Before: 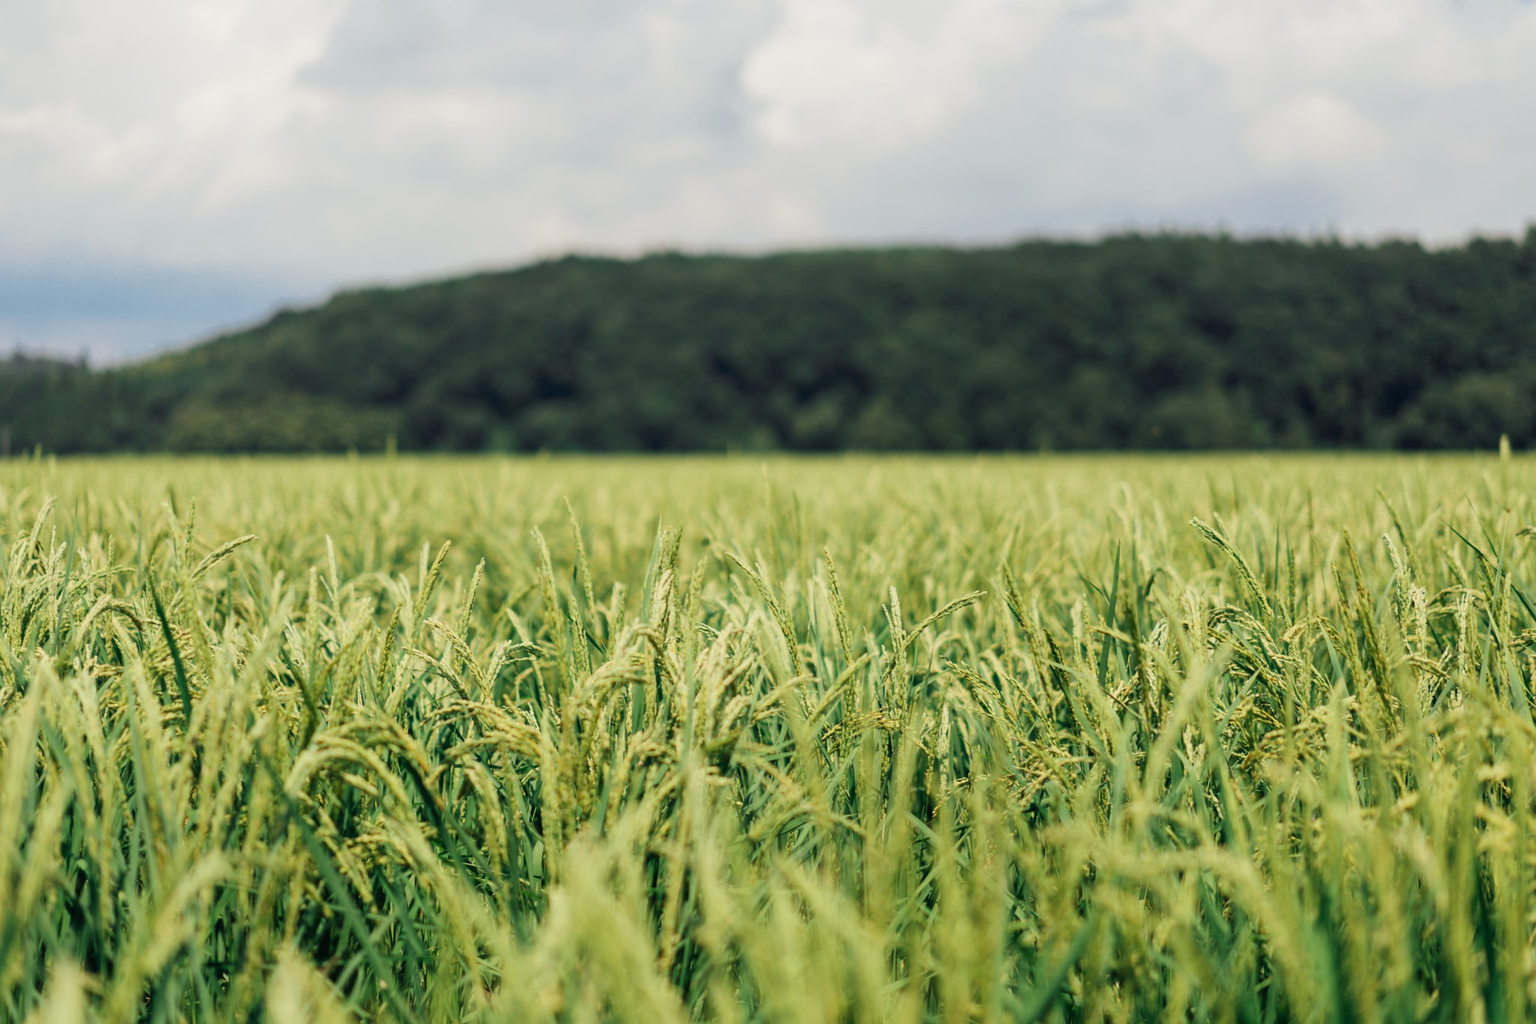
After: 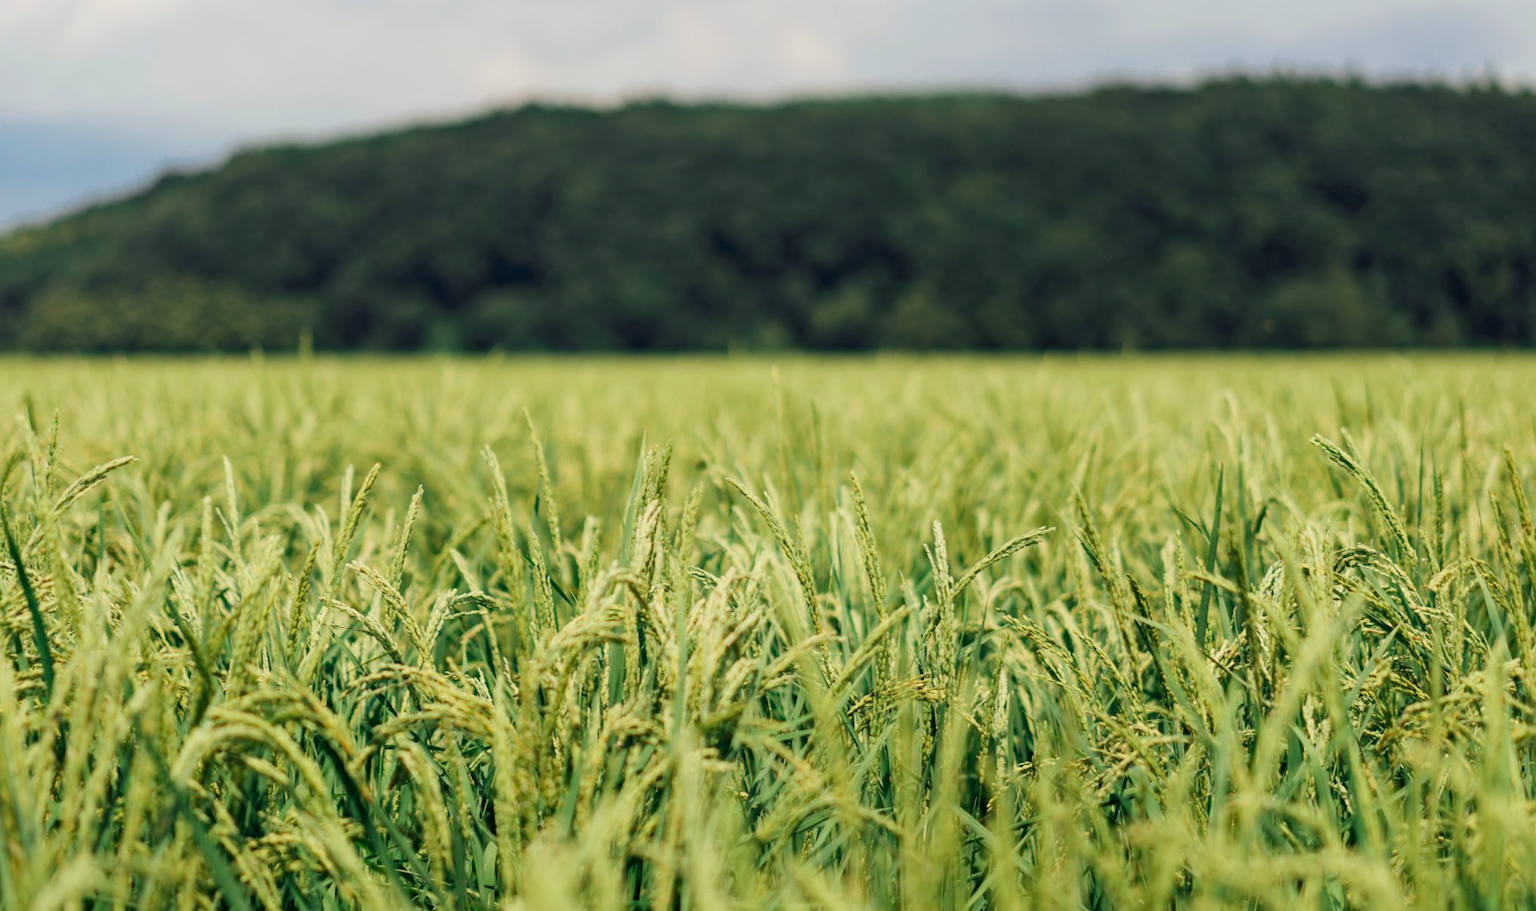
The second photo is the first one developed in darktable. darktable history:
haze removal: compatibility mode true, adaptive false
crop: left 9.712%, top 16.928%, right 10.845%, bottom 12.332%
